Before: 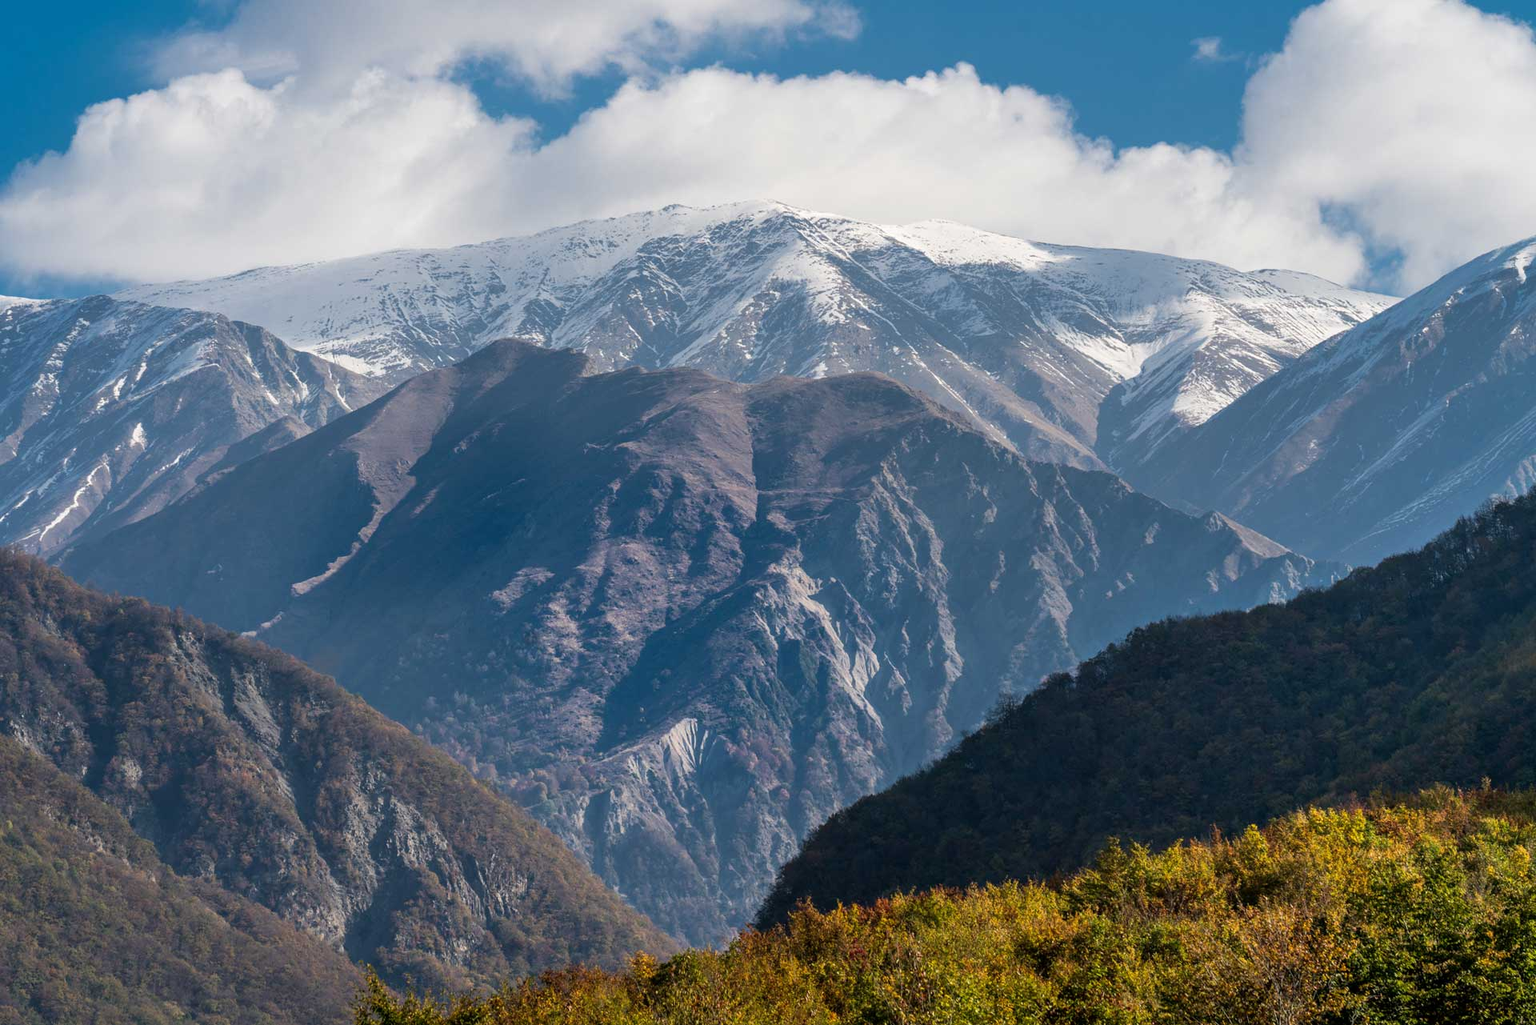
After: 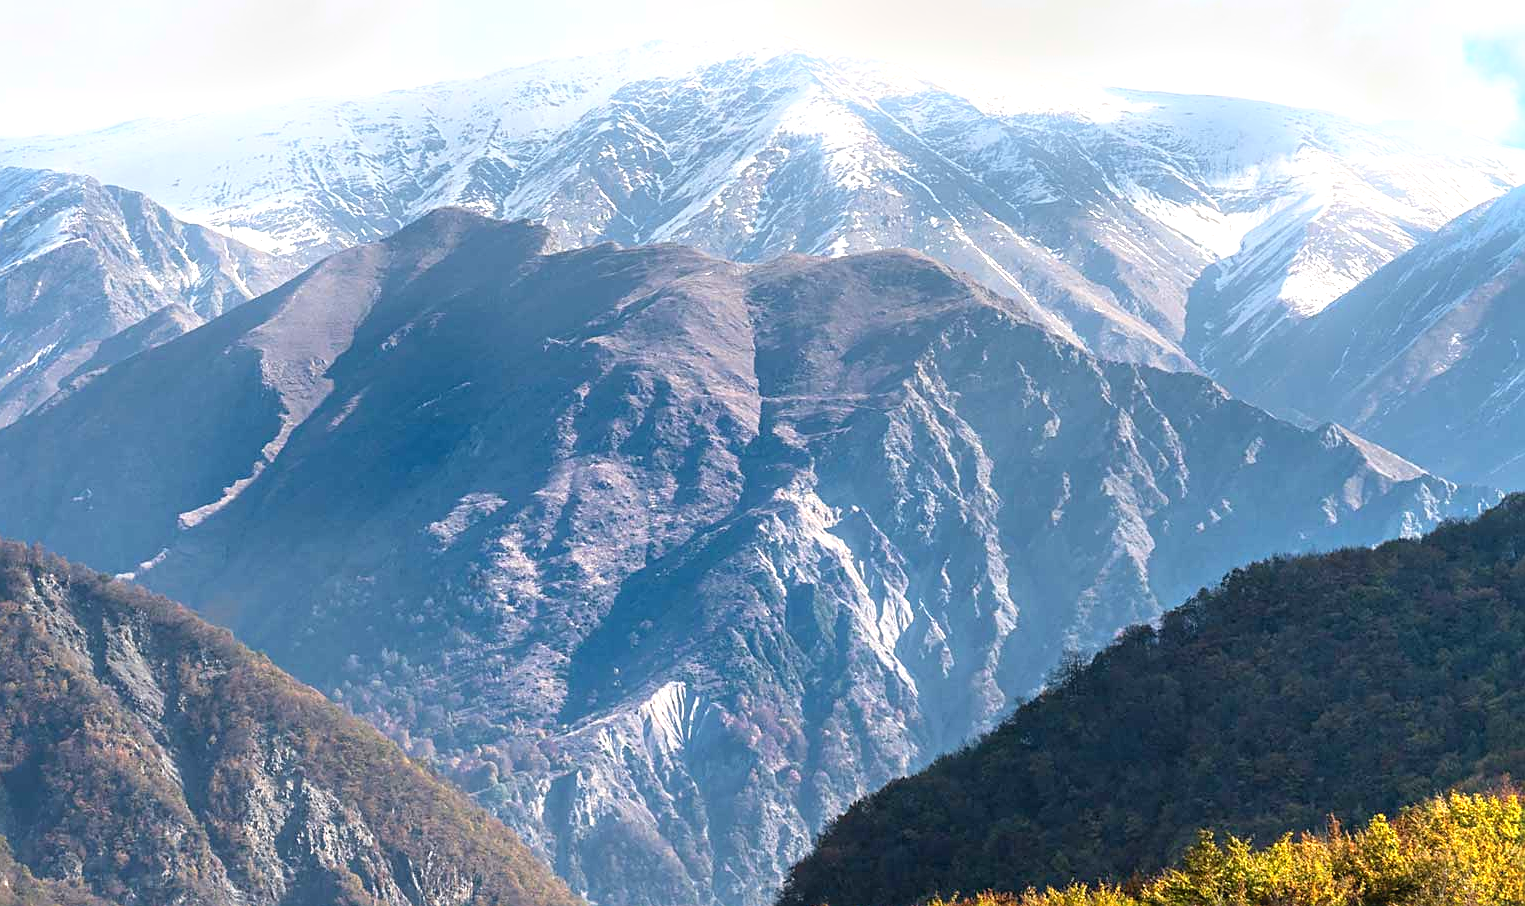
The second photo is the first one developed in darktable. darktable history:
exposure: exposure 1 EV, compensate highlight preservation false
crop: left 9.712%, top 16.928%, right 10.845%, bottom 12.332%
bloom: size 9%, threshold 100%, strength 7%
sharpen: on, module defaults
levels: levels [0.018, 0.493, 1]
